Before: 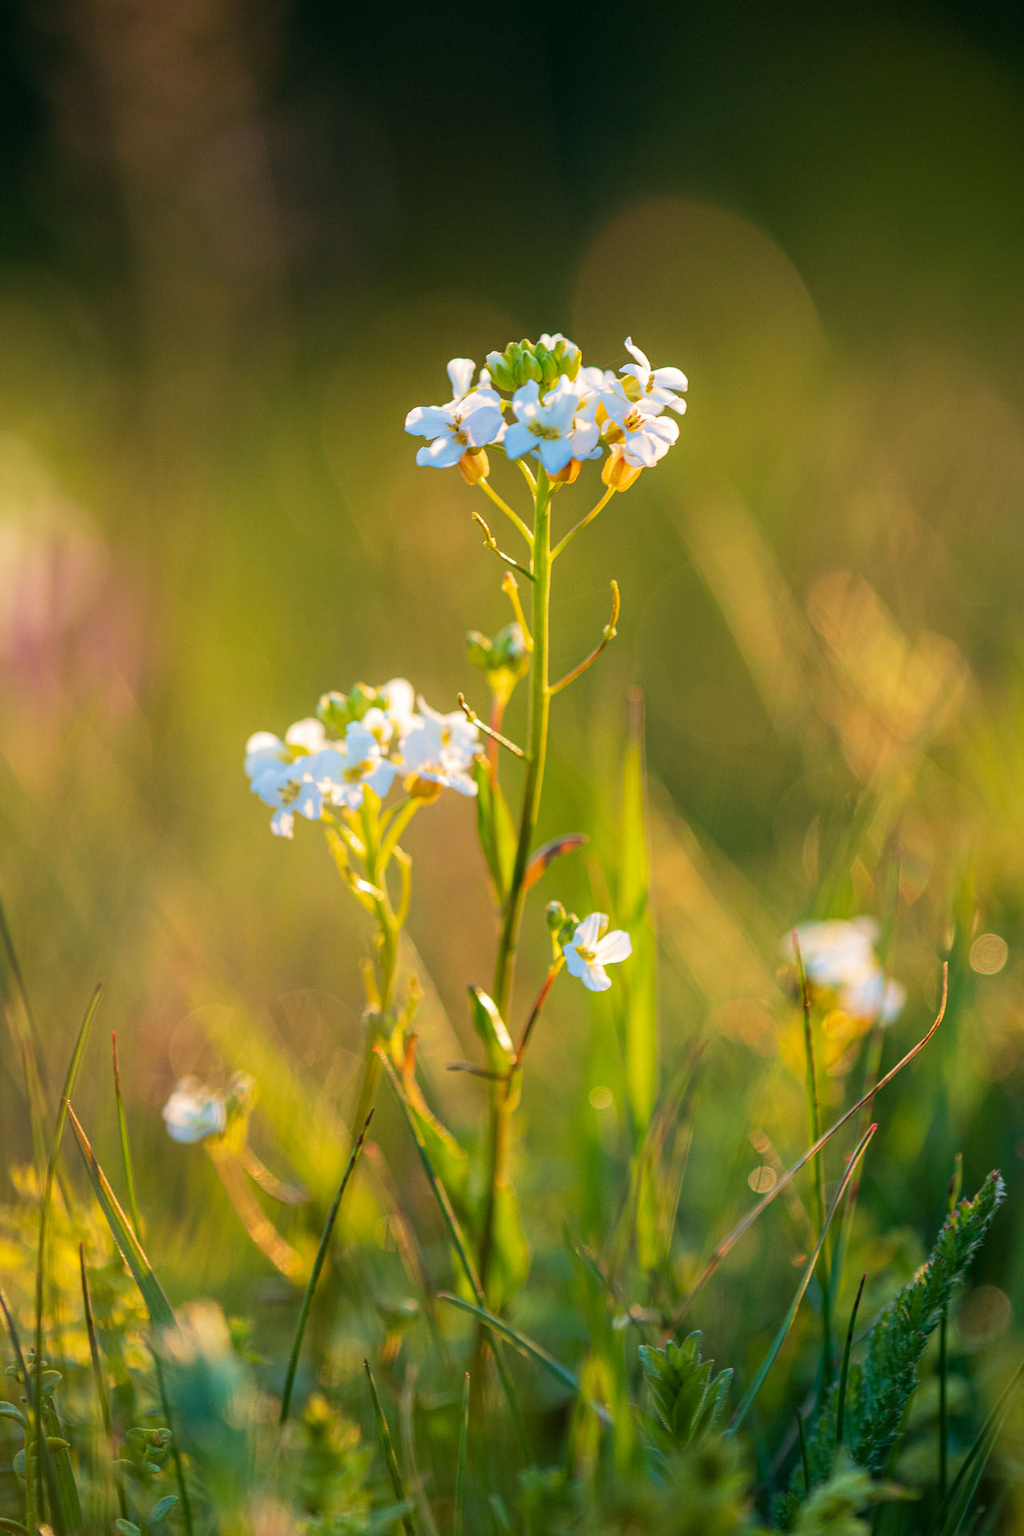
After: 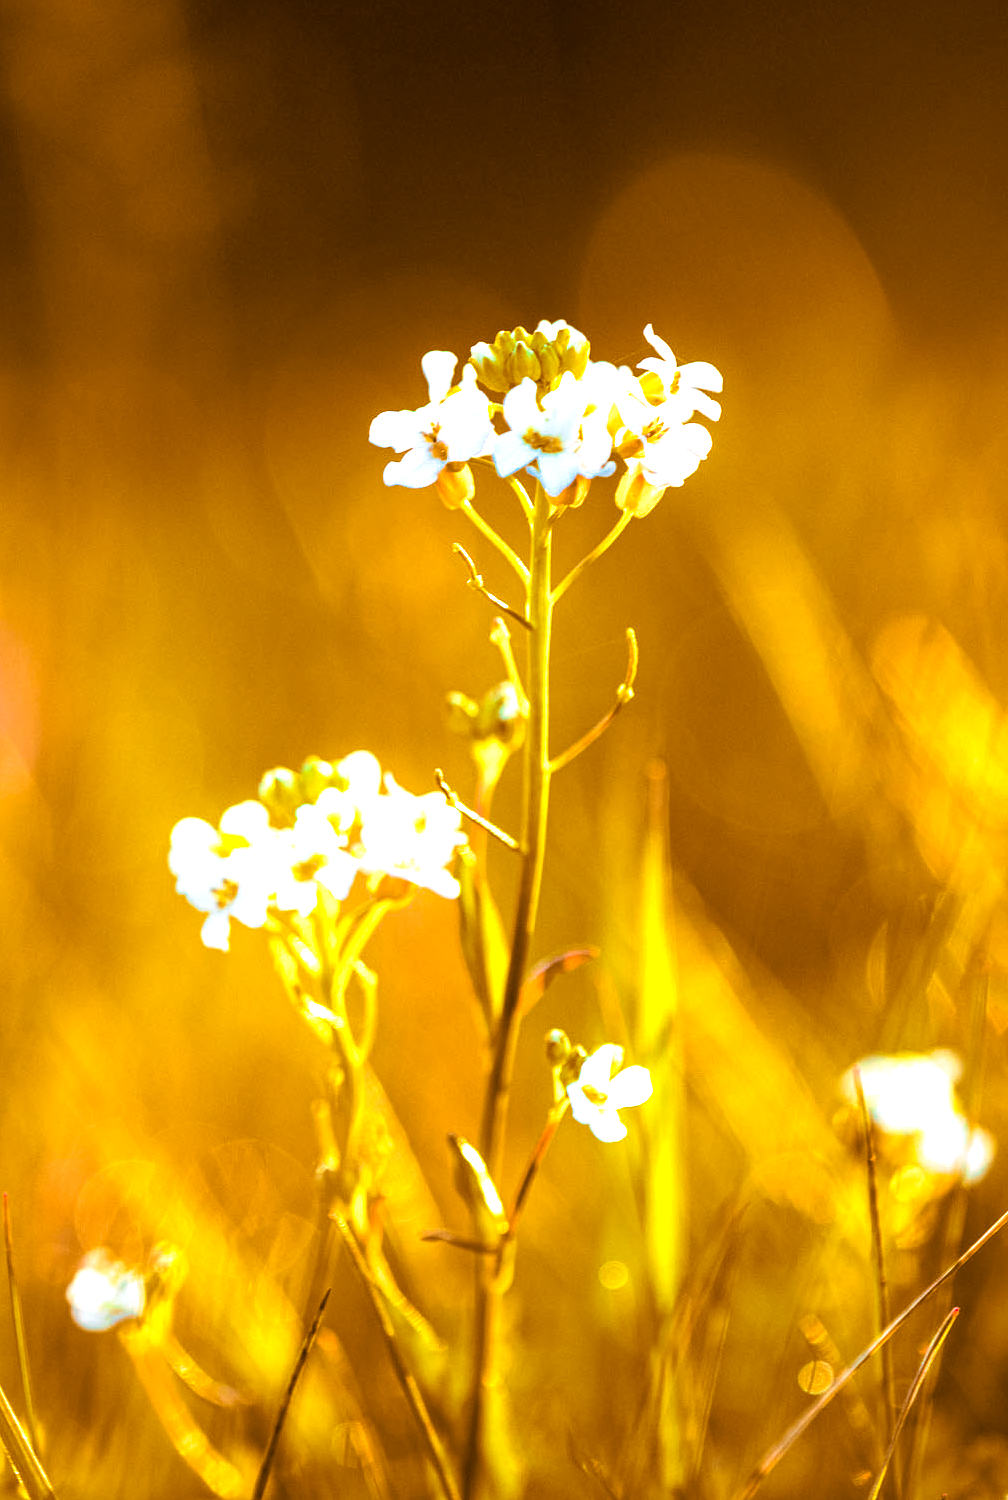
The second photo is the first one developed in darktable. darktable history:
color balance rgb: perceptual saturation grading › global saturation 25%, global vibrance 20%
crop and rotate: left 10.77%, top 5.1%, right 10.41%, bottom 16.76%
exposure: black level correction 0, exposure 0.7 EV, compensate exposure bias true, compensate highlight preservation false
split-toning: shadows › hue 26°, shadows › saturation 0.92, highlights › hue 40°, highlights › saturation 0.92, balance -63, compress 0%
